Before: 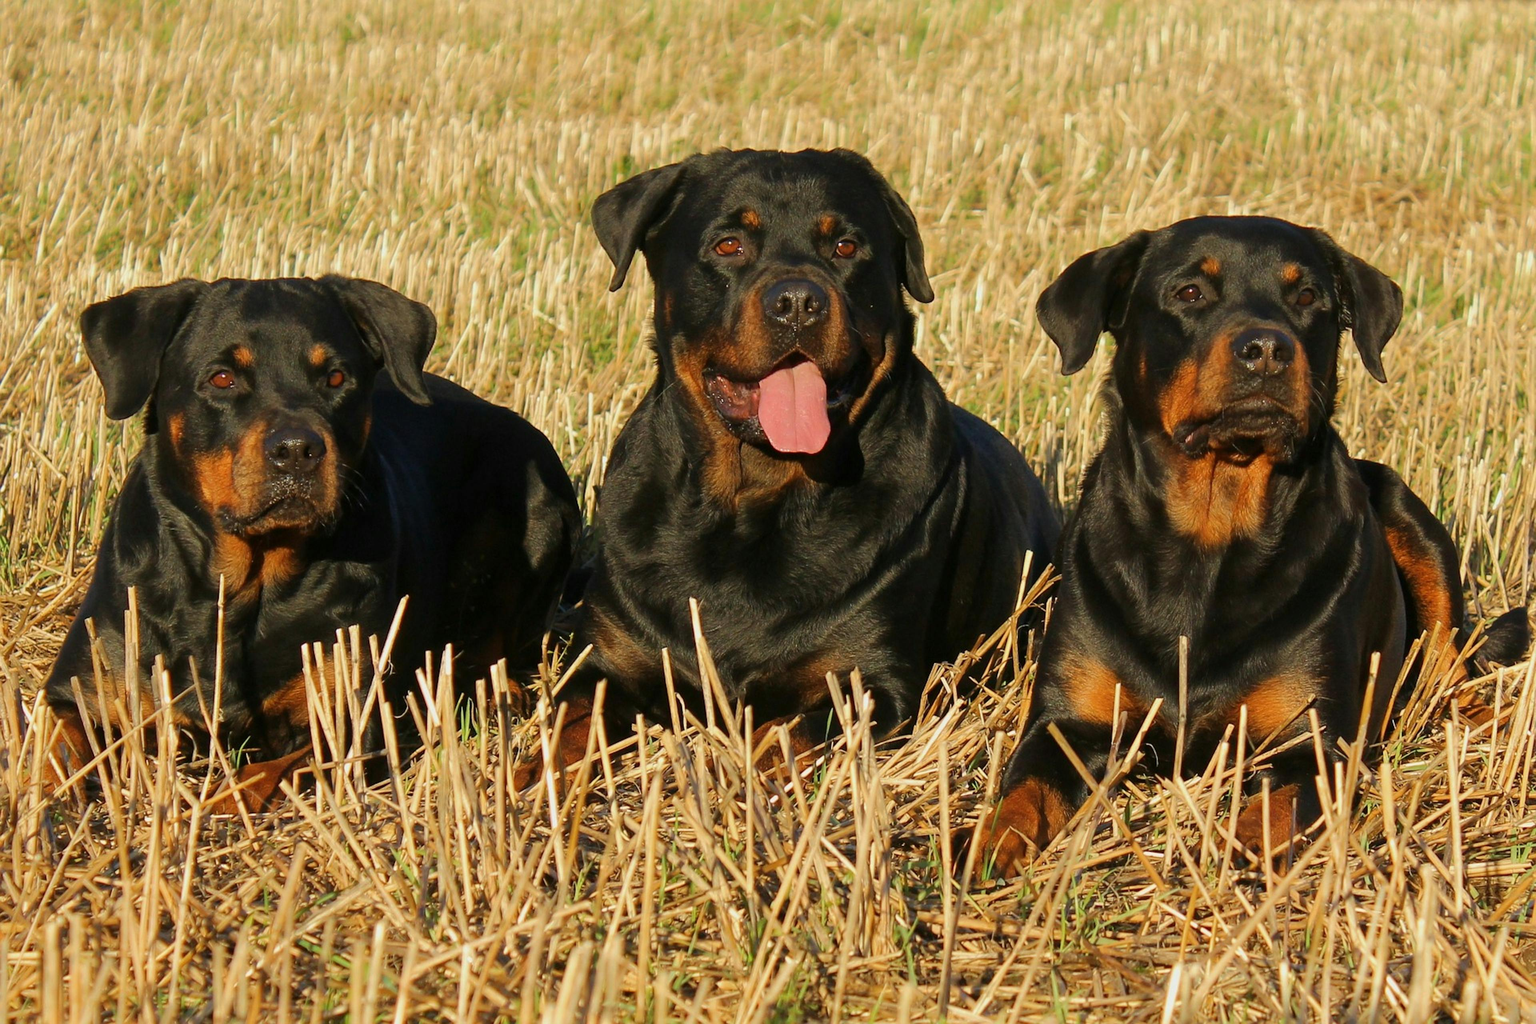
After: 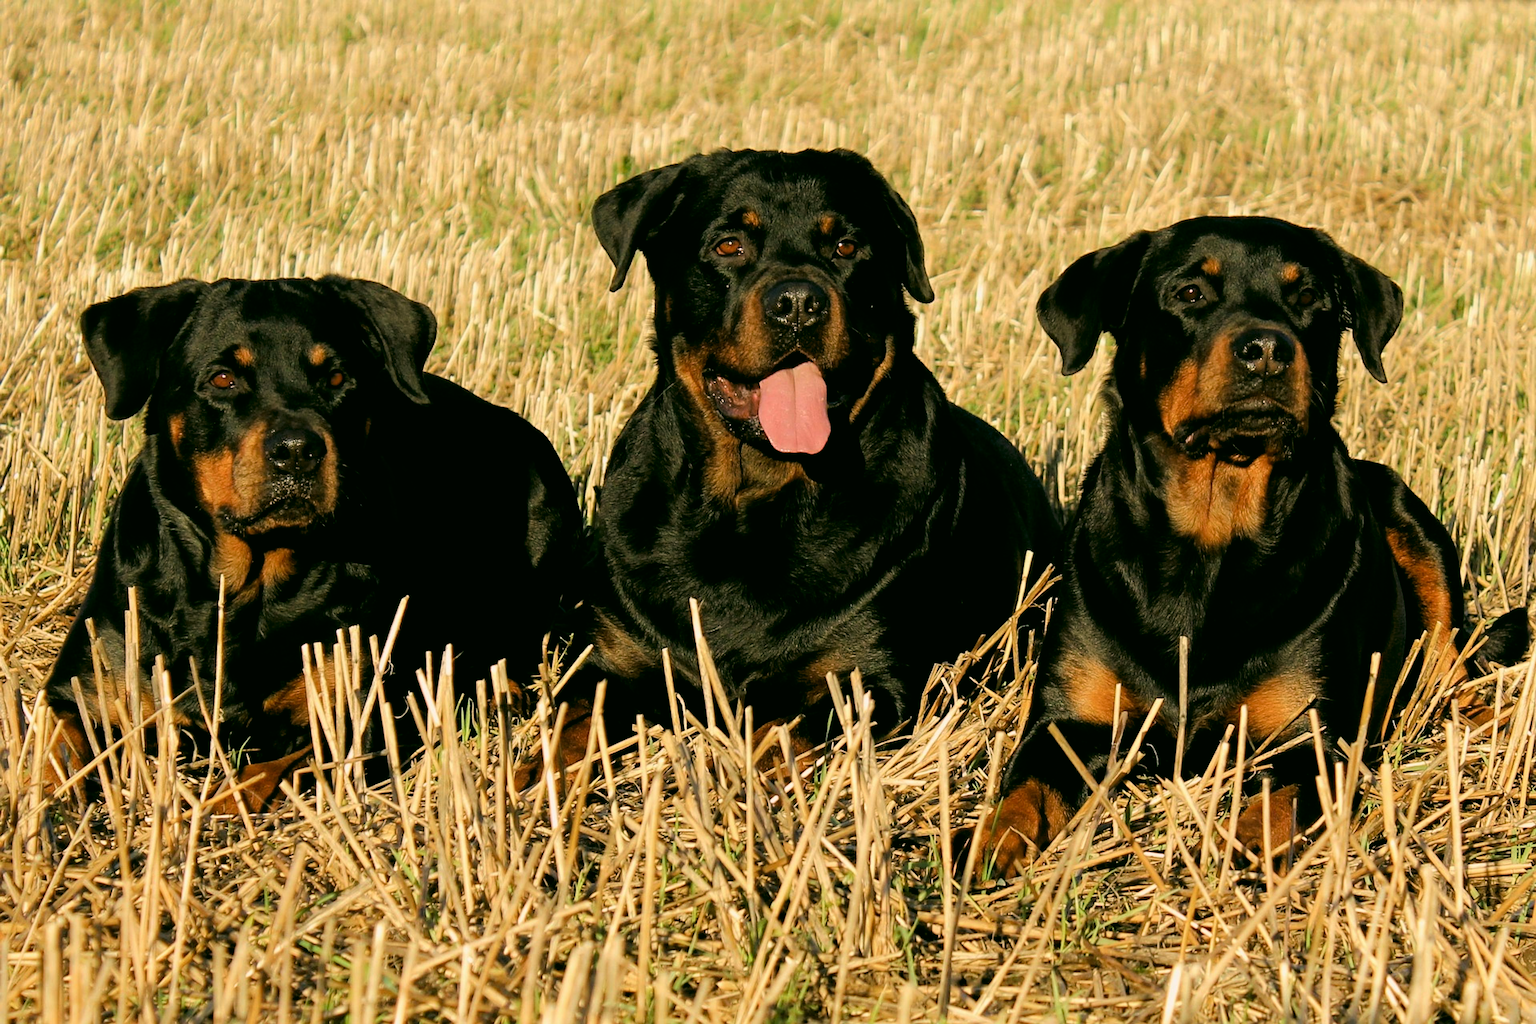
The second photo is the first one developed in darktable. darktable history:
filmic rgb: middle gray luminance 8.93%, black relative exposure -6.23 EV, white relative exposure 2.7 EV, target black luminance 0%, hardness 4.75, latitude 73.47%, contrast 1.338, shadows ↔ highlights balance 9.83%
color correction: highlights a* 3.98, highlights b* 4.94, shadows a* -8.16, shadows b* 4.61
